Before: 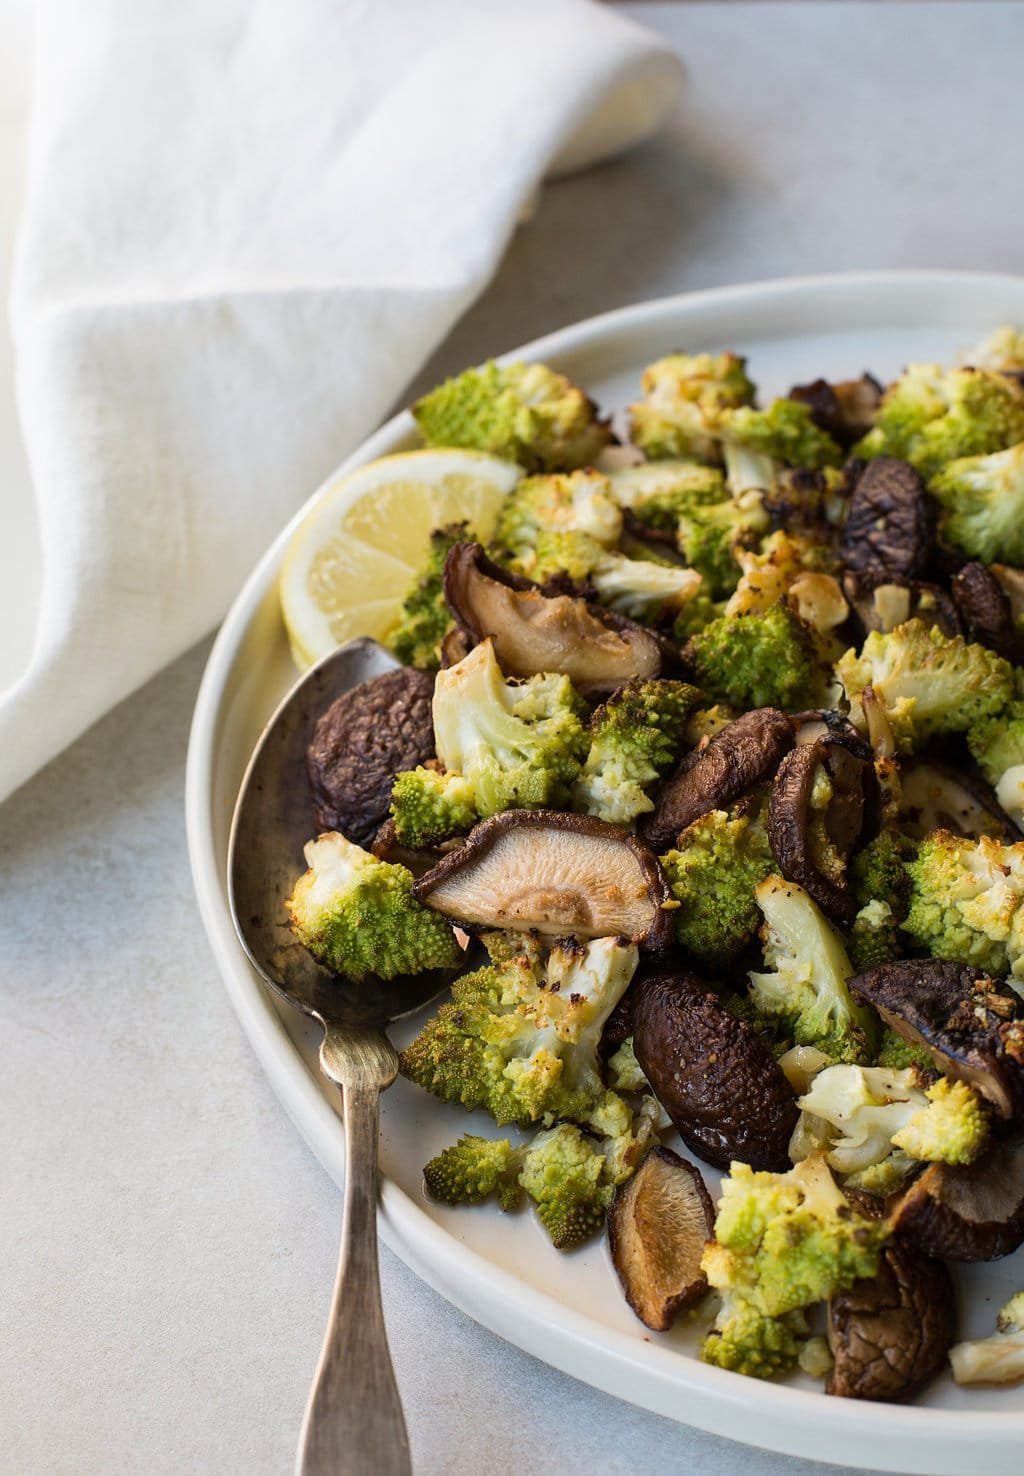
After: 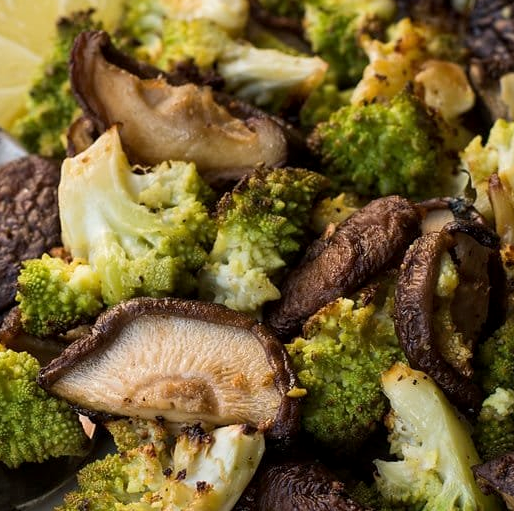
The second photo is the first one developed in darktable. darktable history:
crop: left 36.607%, top 34.735%, right 13.146%, bottom 30.611%
local contrast: highlights 100%, shadows 100%, detail 120%, midtone range 0.2
